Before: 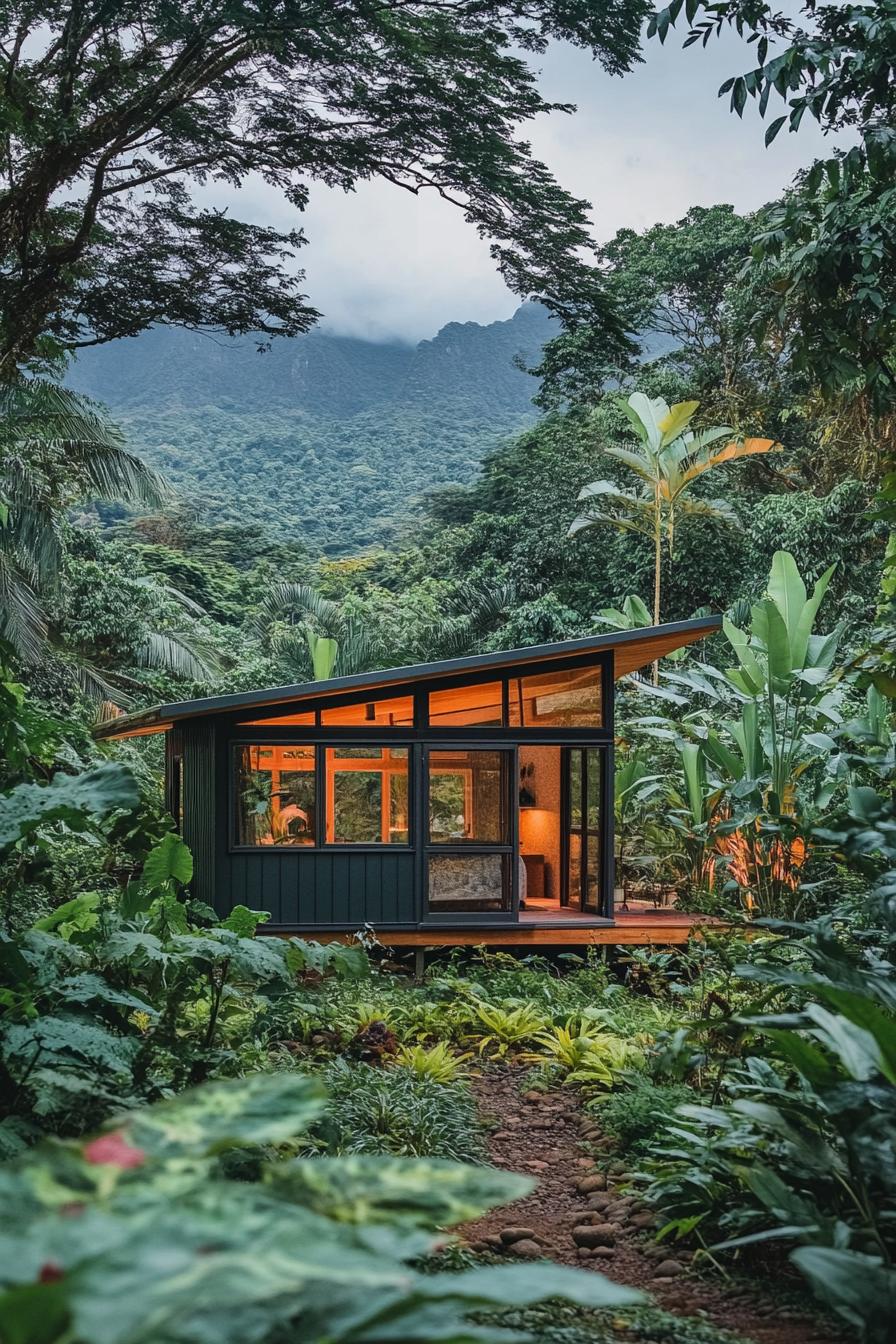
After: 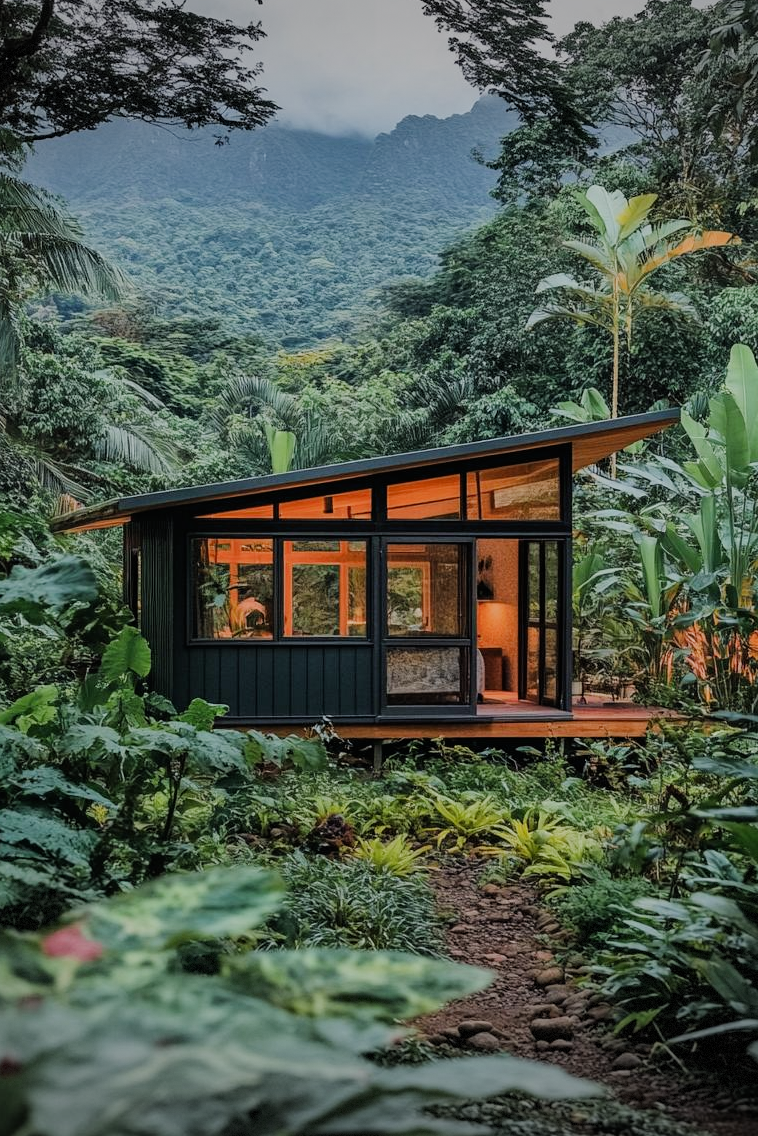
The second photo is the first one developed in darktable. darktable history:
filmic rgb: black relative exposure -7.65 EV, white relative exposure 4.56 EV, hardness 3.61
crop and rotate: left 4.743%, top 15.451%, right 10.65%
vignetting: fall-off start 99.21%, brightness -0.287, width/height ratio 1.32, dithering 8-bit output, unbound false
